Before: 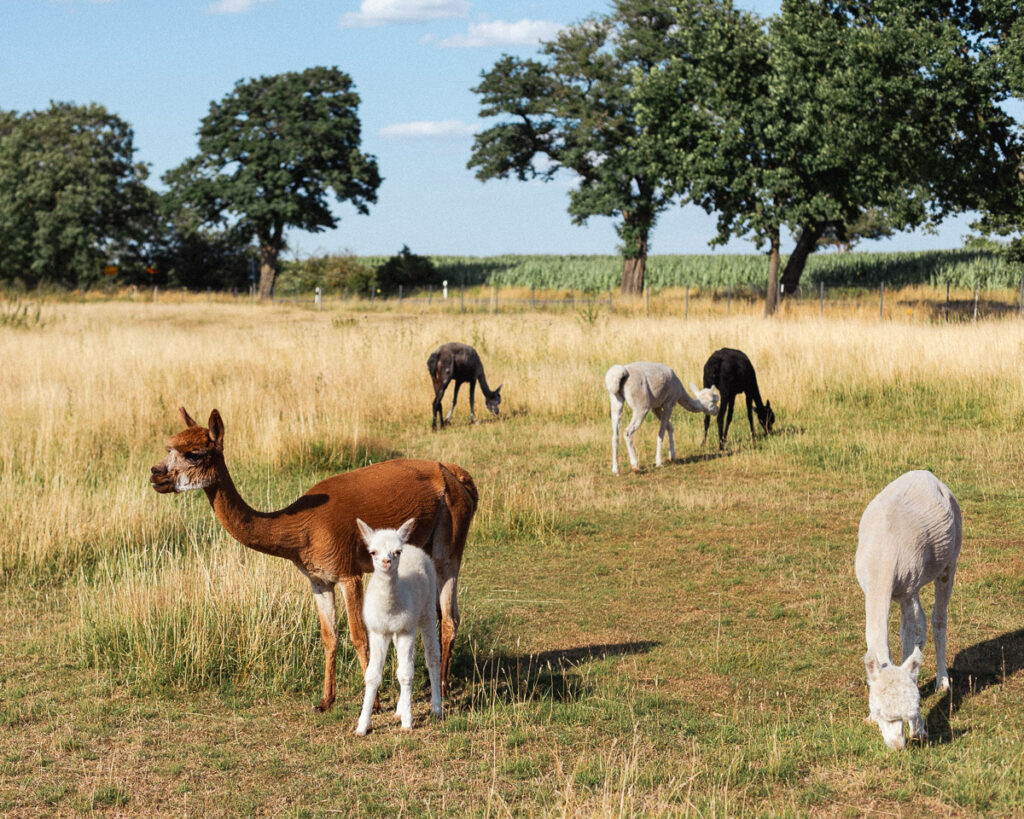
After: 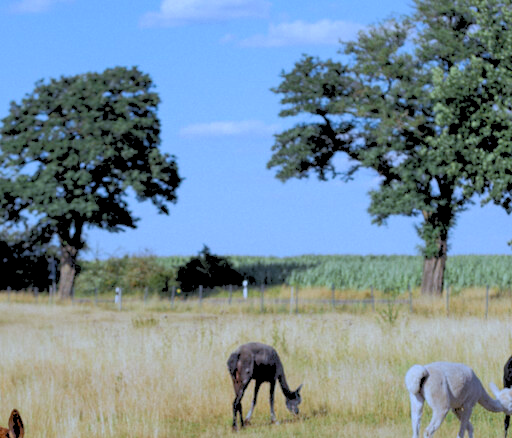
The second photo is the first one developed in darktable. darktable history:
rgb levels: preserve colors sum RGB, levels [[0.038, 0.433, 0.934], [0, 0.5, 1], [0, 0.5, 1]]
crop: left 19.556%, right 30.401%, bottom 46.458%
shadows and highlights: on, module defaults
white balance: red 0.871, blue 1.249
